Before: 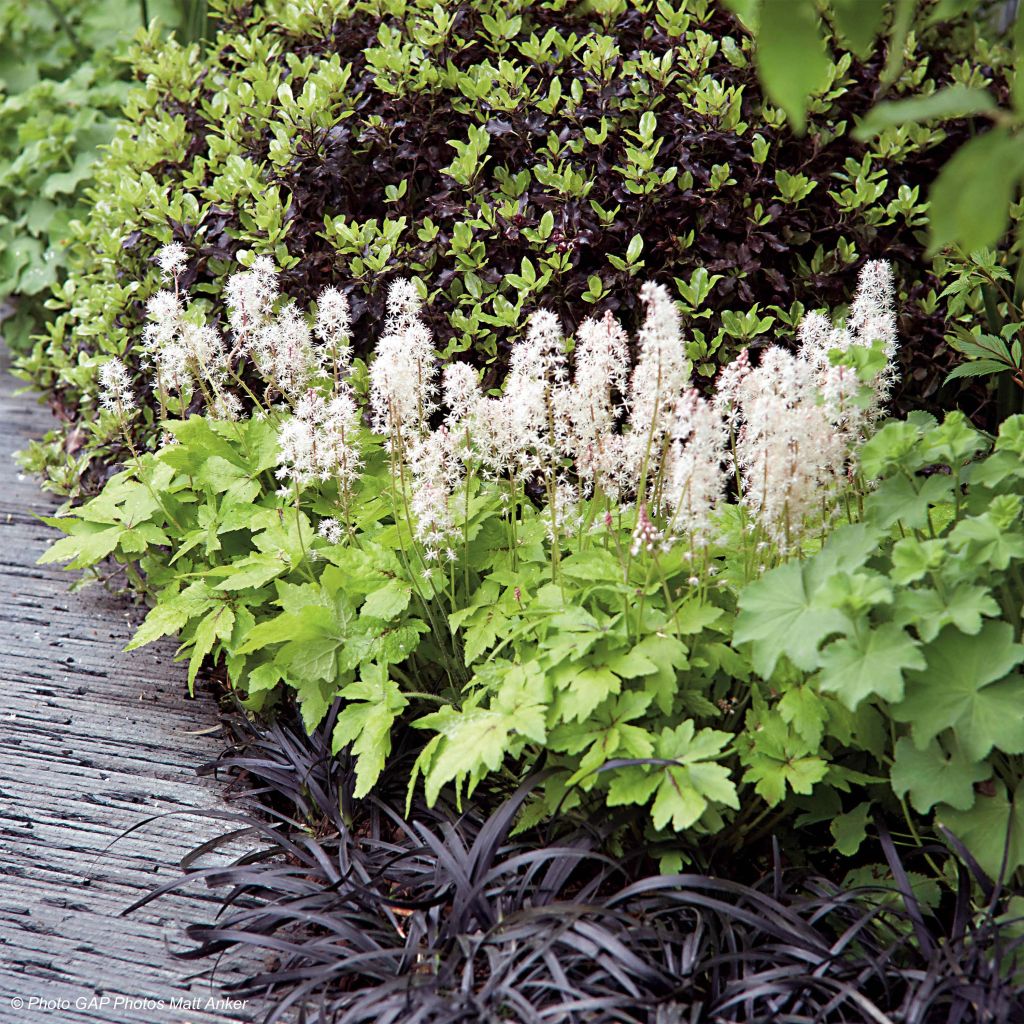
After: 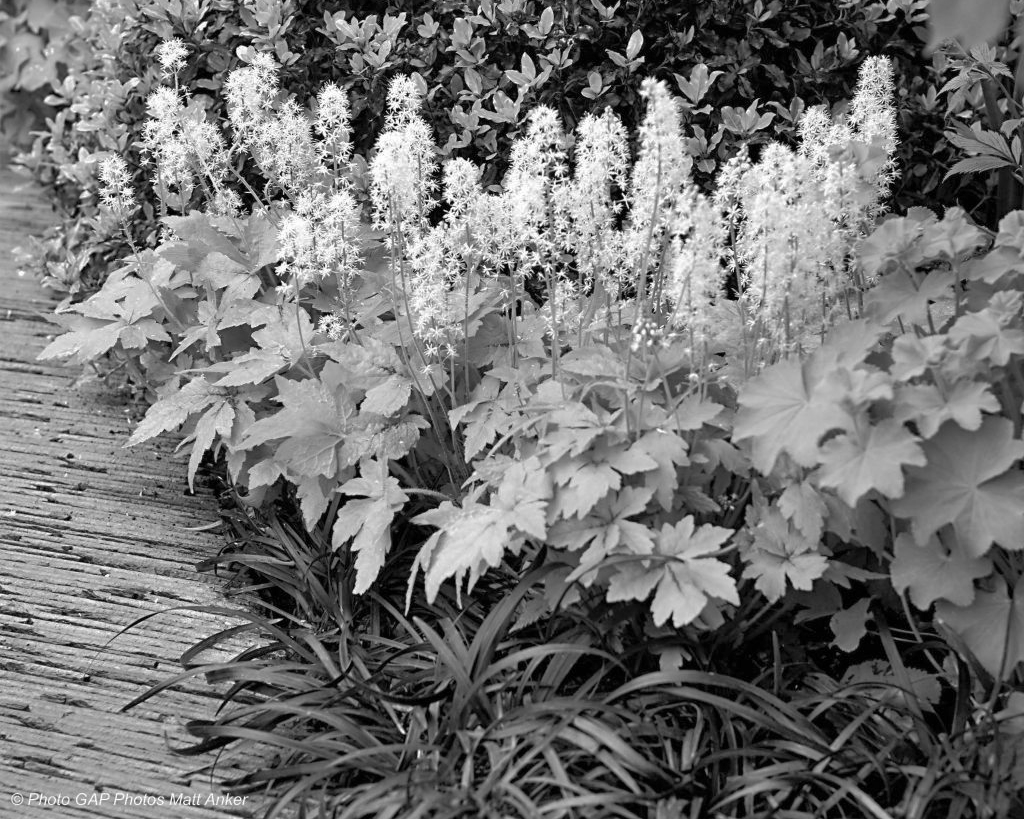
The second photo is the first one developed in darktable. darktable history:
shadows and highlights: on, module defaults
crop and rotate: top 19.998%
monochrome: a 16.01, b -2.65, highlights 0.52
